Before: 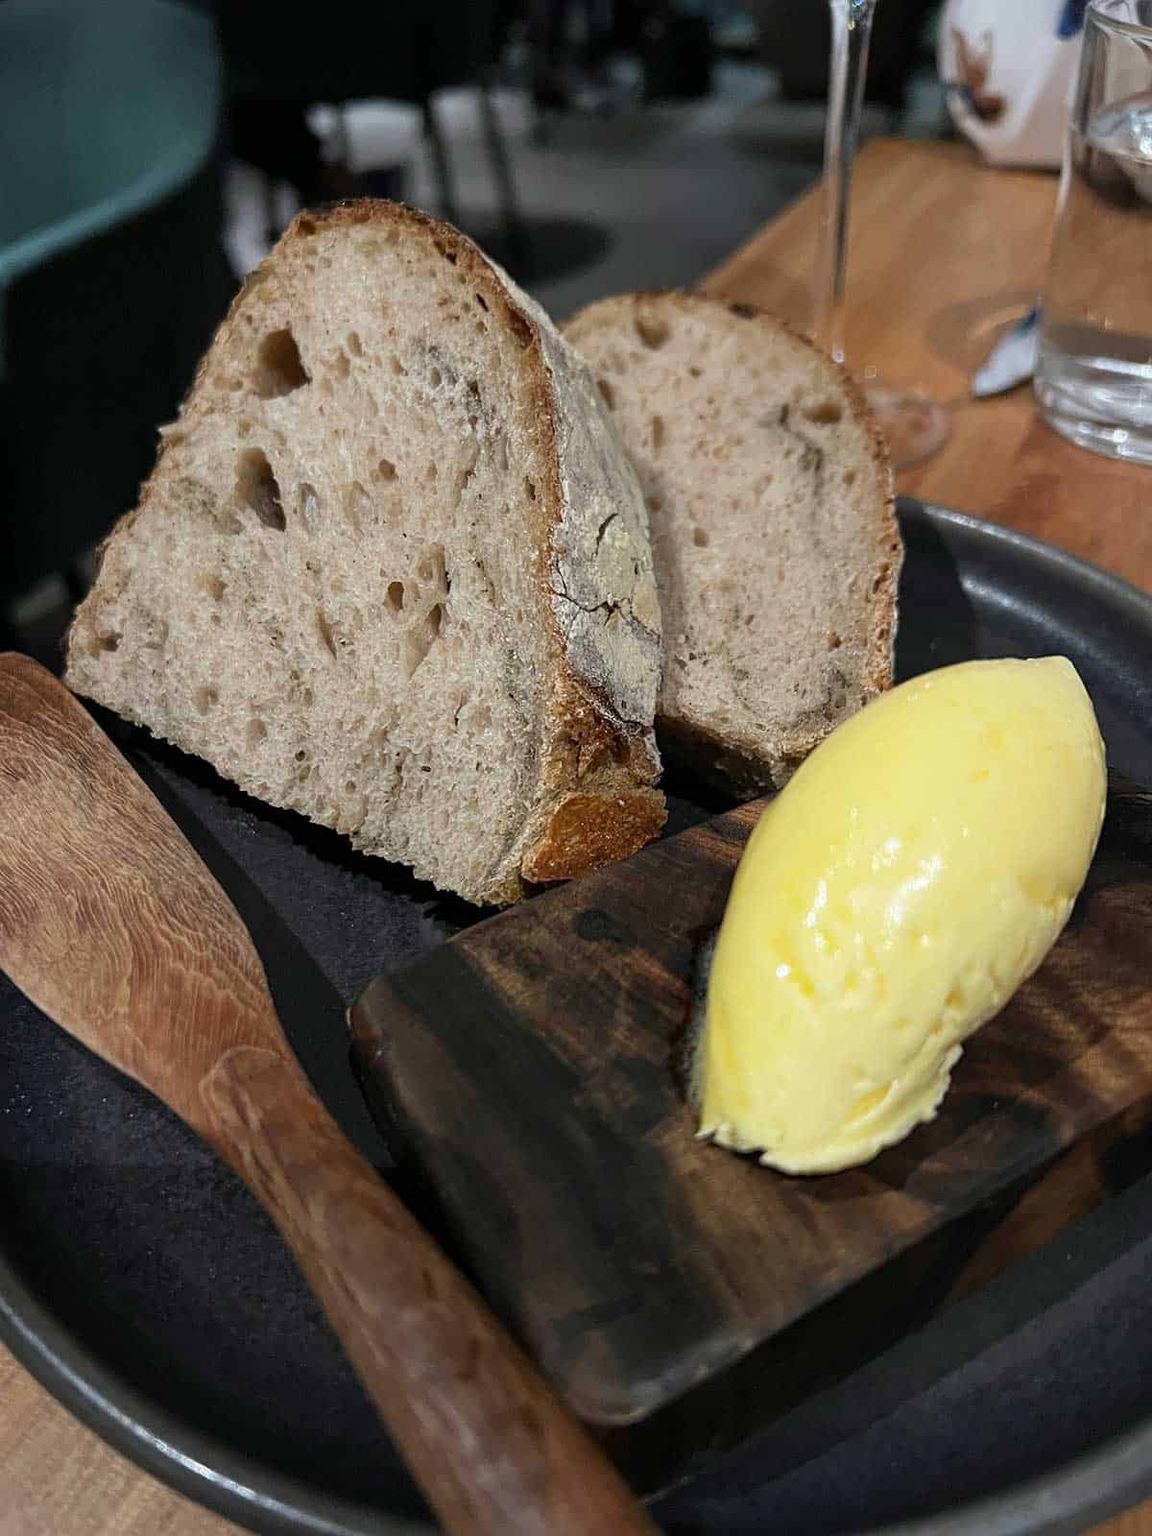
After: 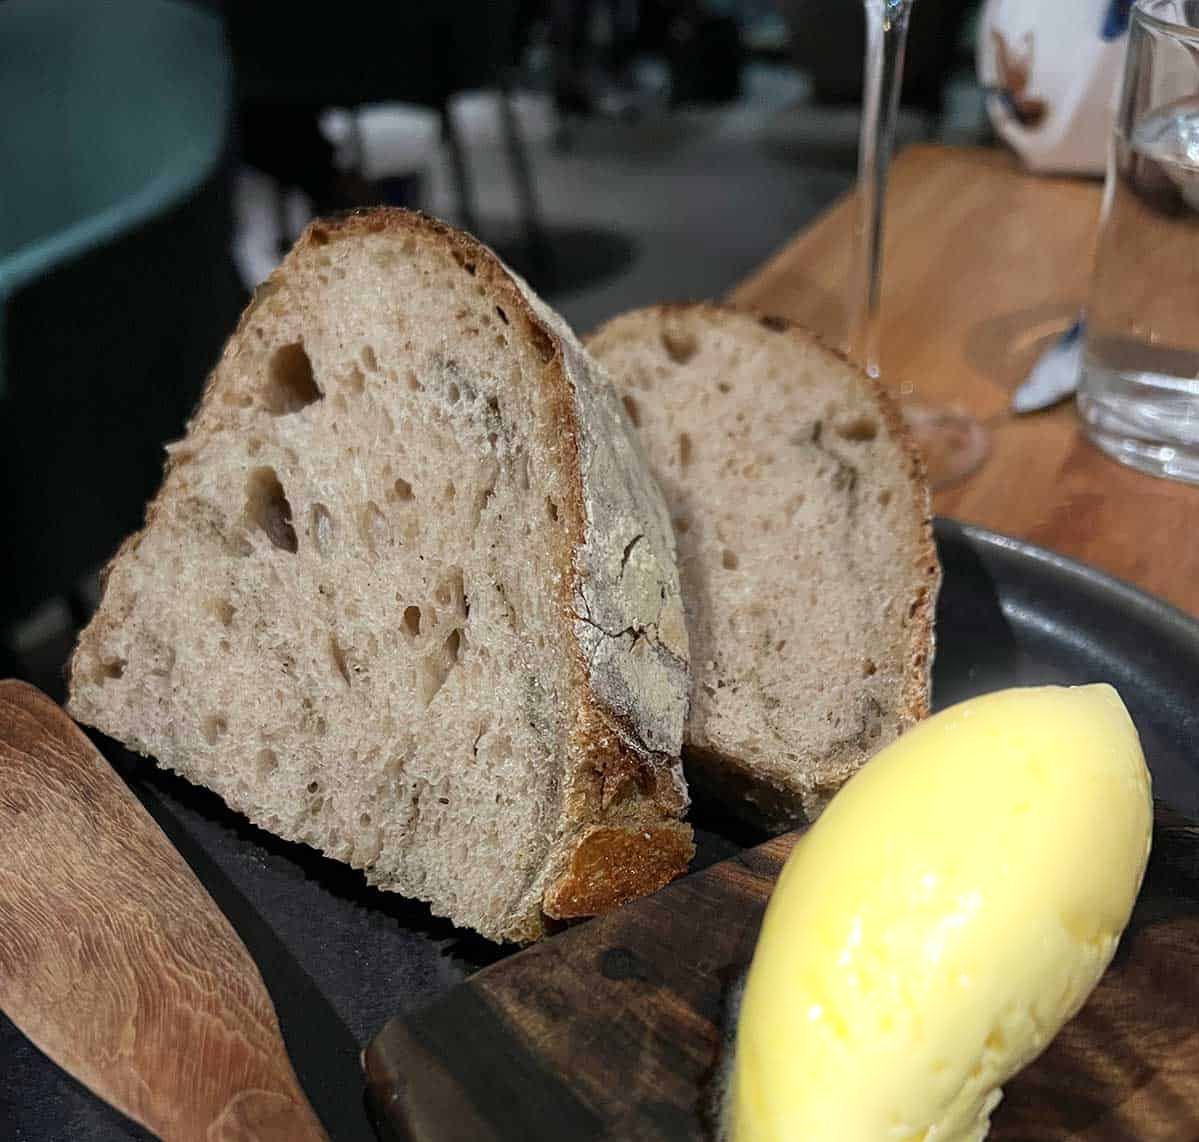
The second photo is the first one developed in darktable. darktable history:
crop: bottom 28.576%
bloom: size 5%, threshold 95%, strength 15%
